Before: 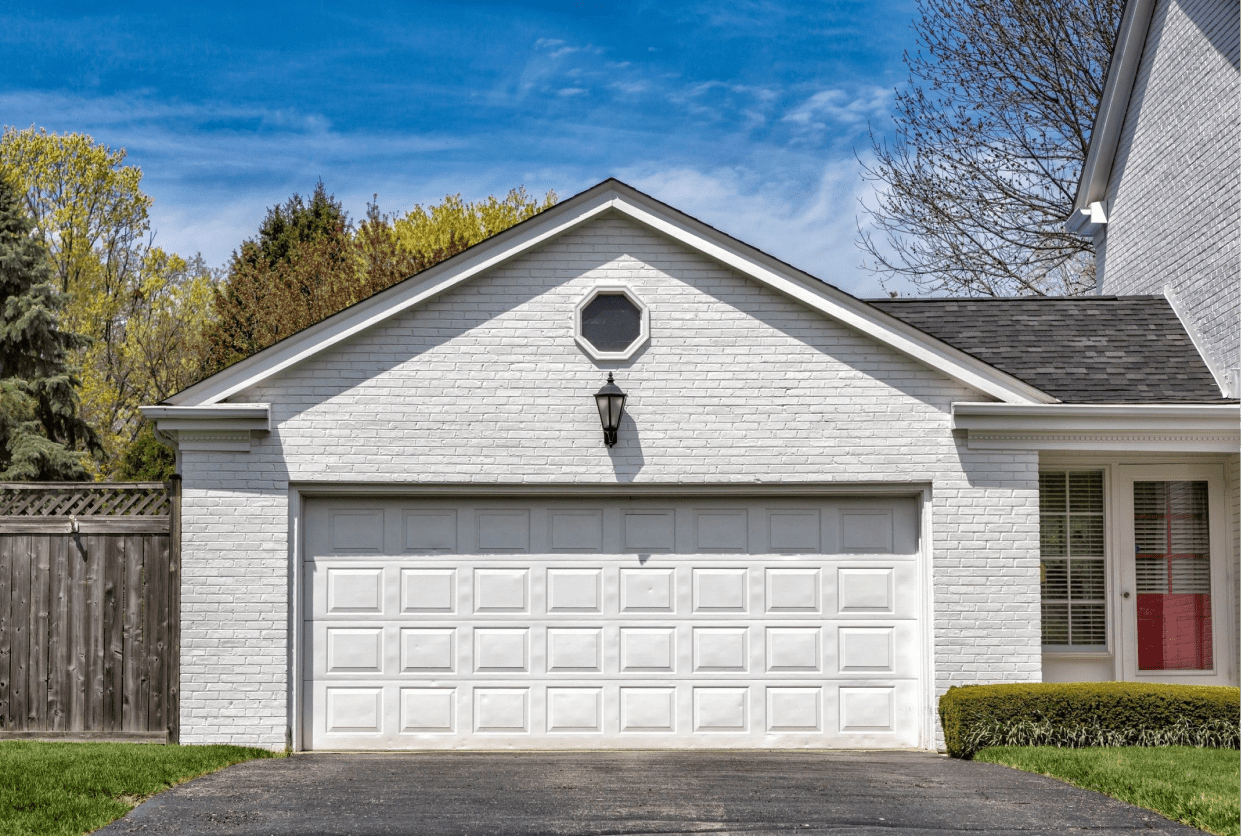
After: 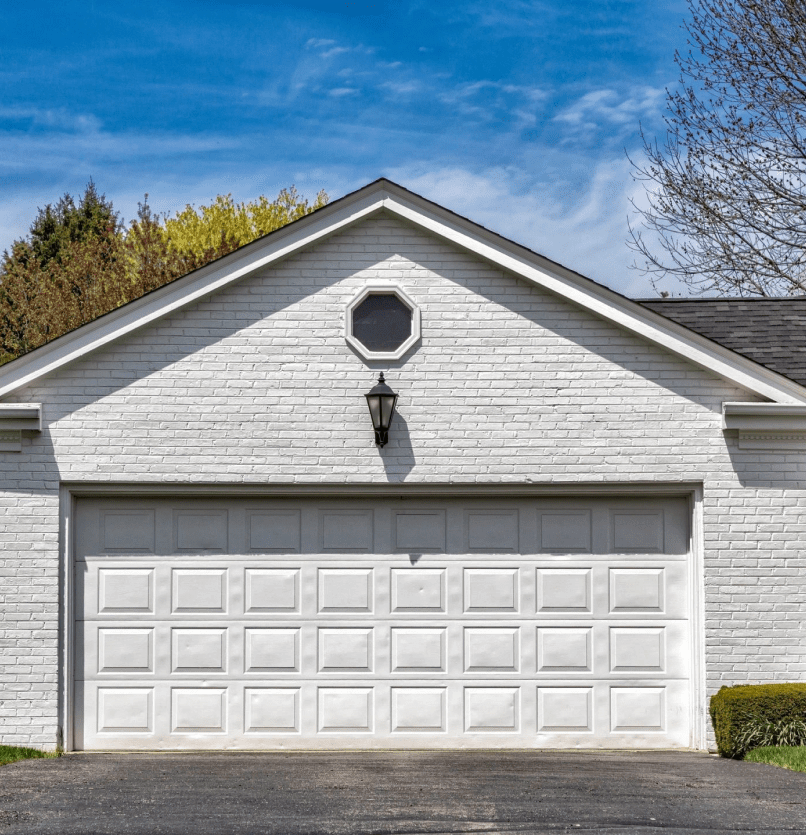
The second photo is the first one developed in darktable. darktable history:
shadows and highlights: low approximation 0.01, soften with gaussian
crop and rotate: left 18.471%, right 16.508%
